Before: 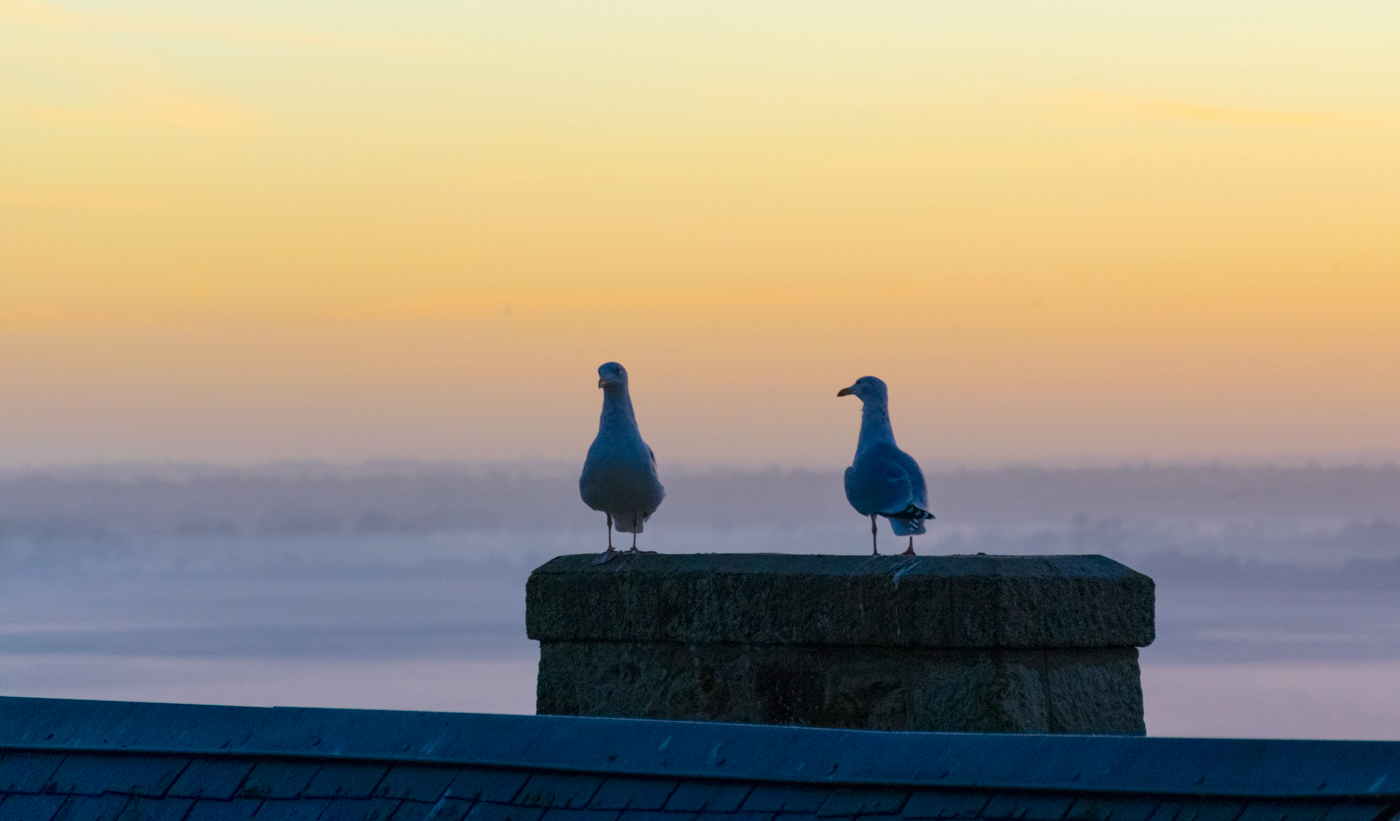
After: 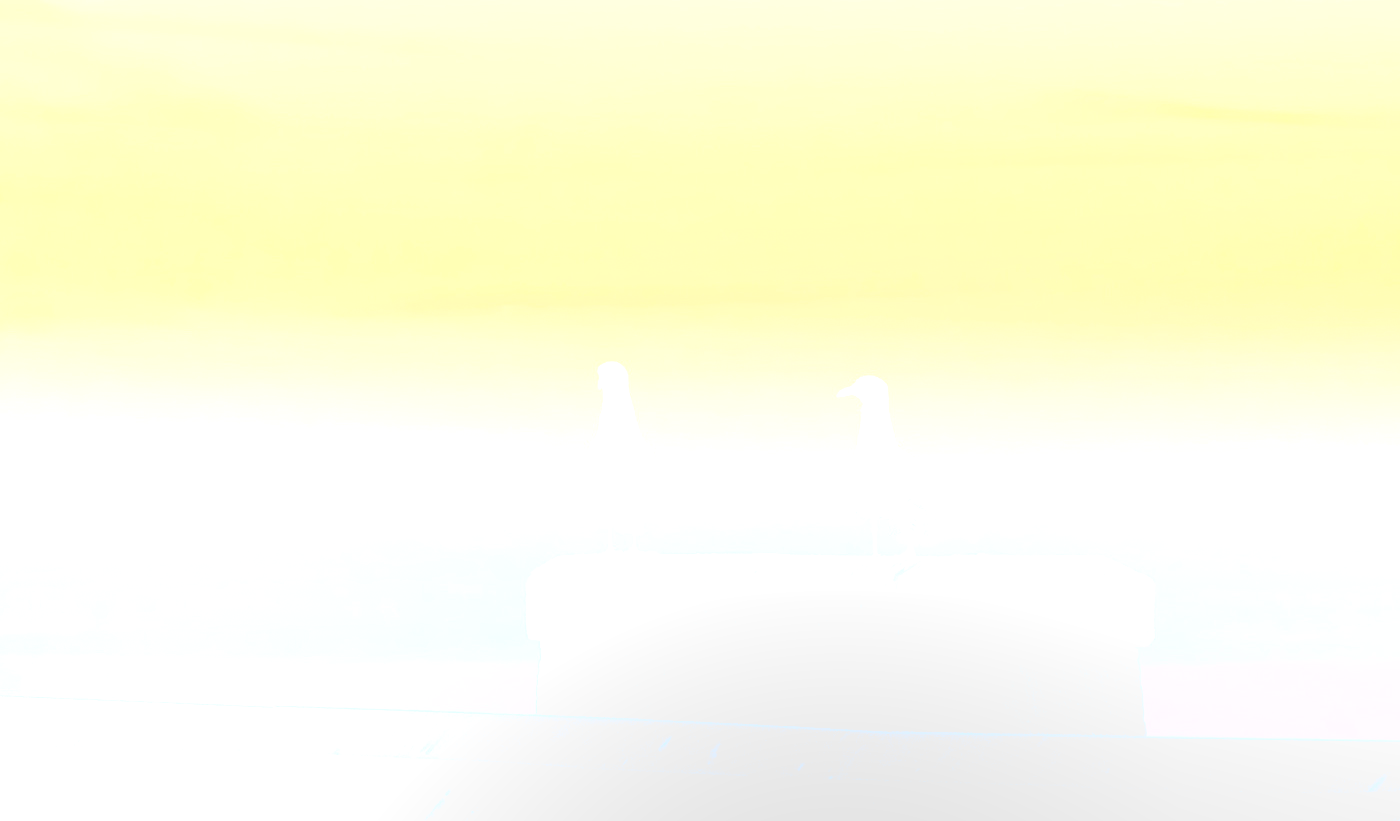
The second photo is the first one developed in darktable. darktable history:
color balance: mode lift, gamma, gain (sRGB), lift [1, 1, 1.022, 1.026]
contrast brightness saturation: contrast 0.39, brightness 0.1
bloom: size 85%, threshold 5%, strength 85%
levels: levels [0.116, 0.574, 1]
